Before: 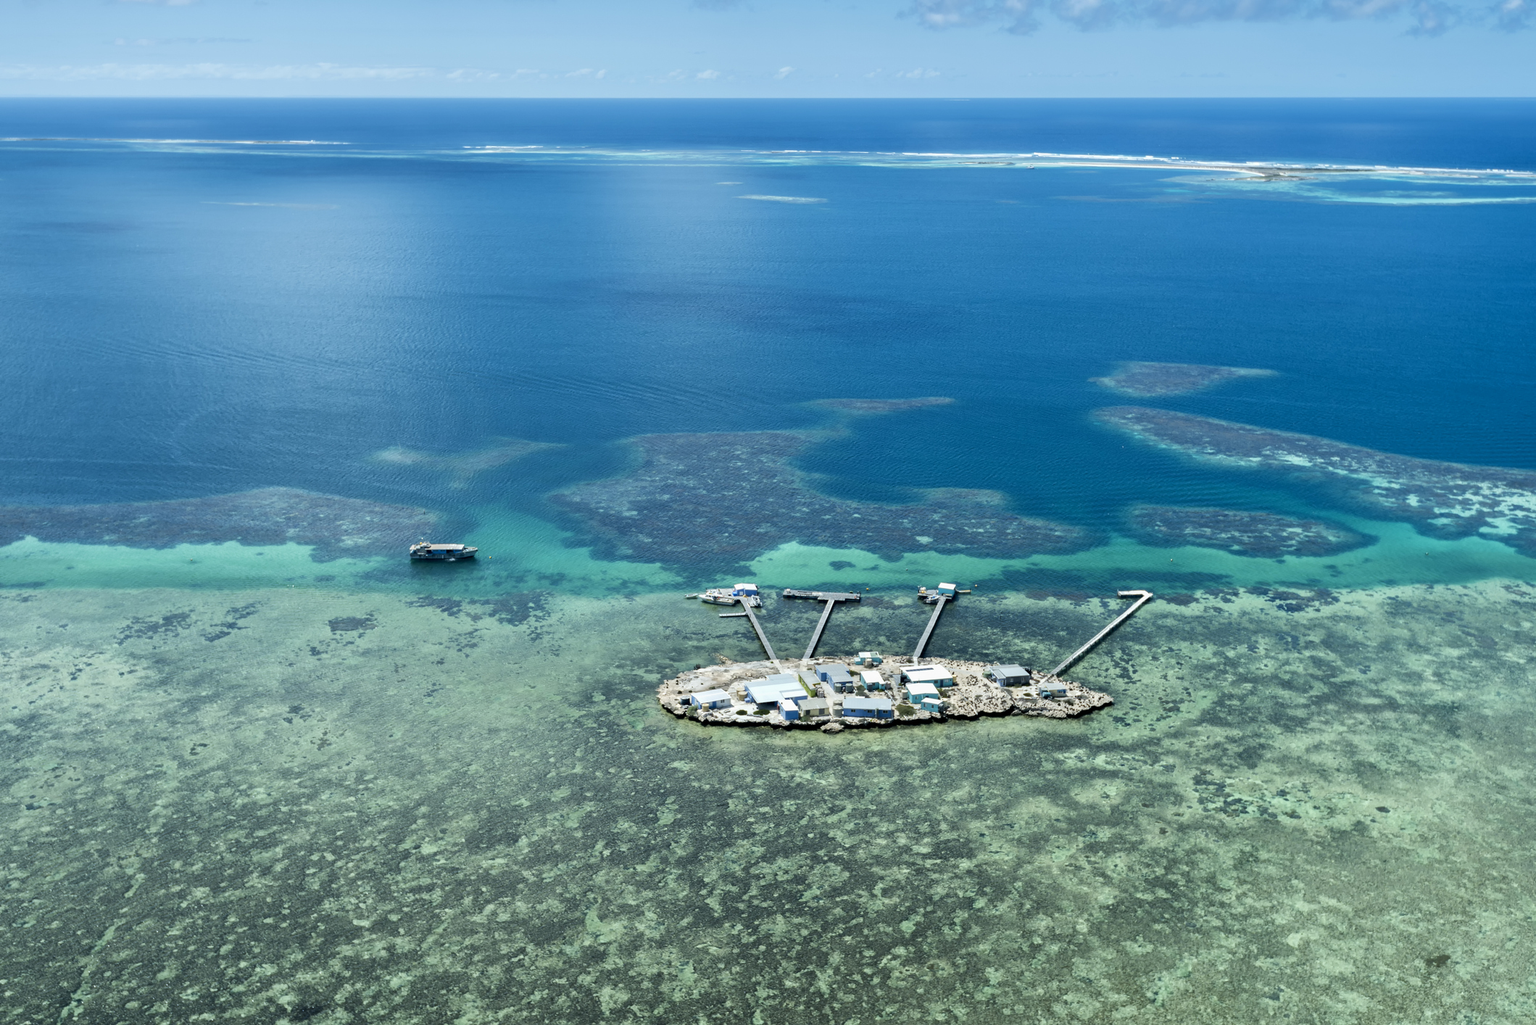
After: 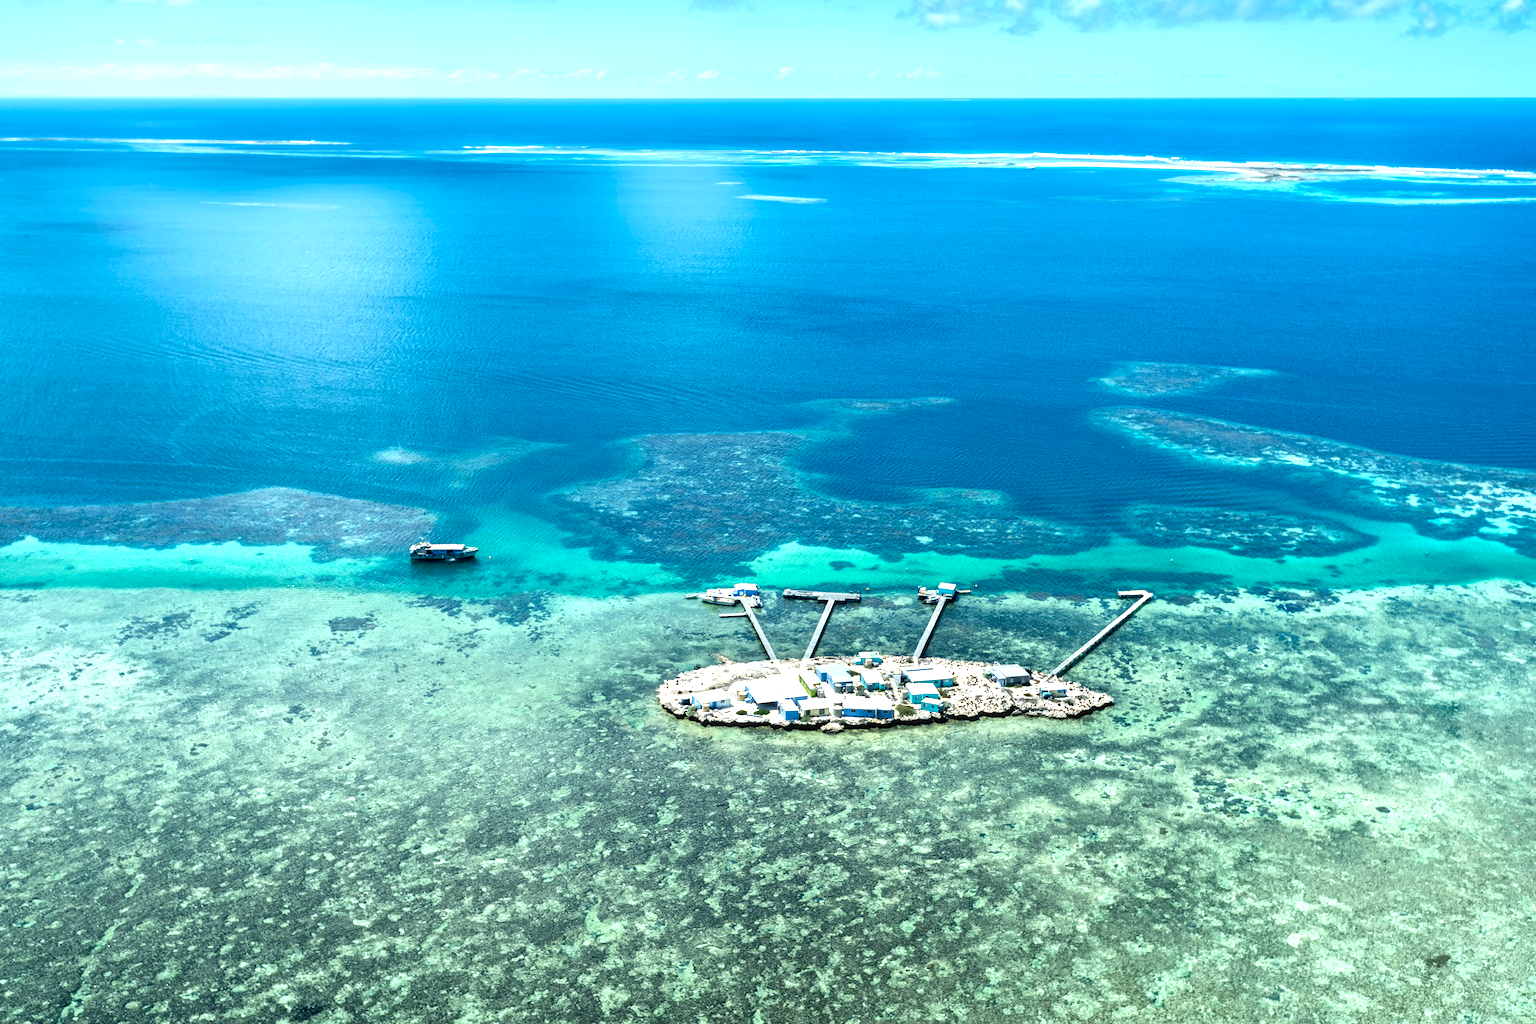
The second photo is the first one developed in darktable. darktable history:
local contrast: detail 130%
exposure: black level correction 0.001, exposure 0.5 EV, compensate exposure bias true, compensate highlight preservation false
